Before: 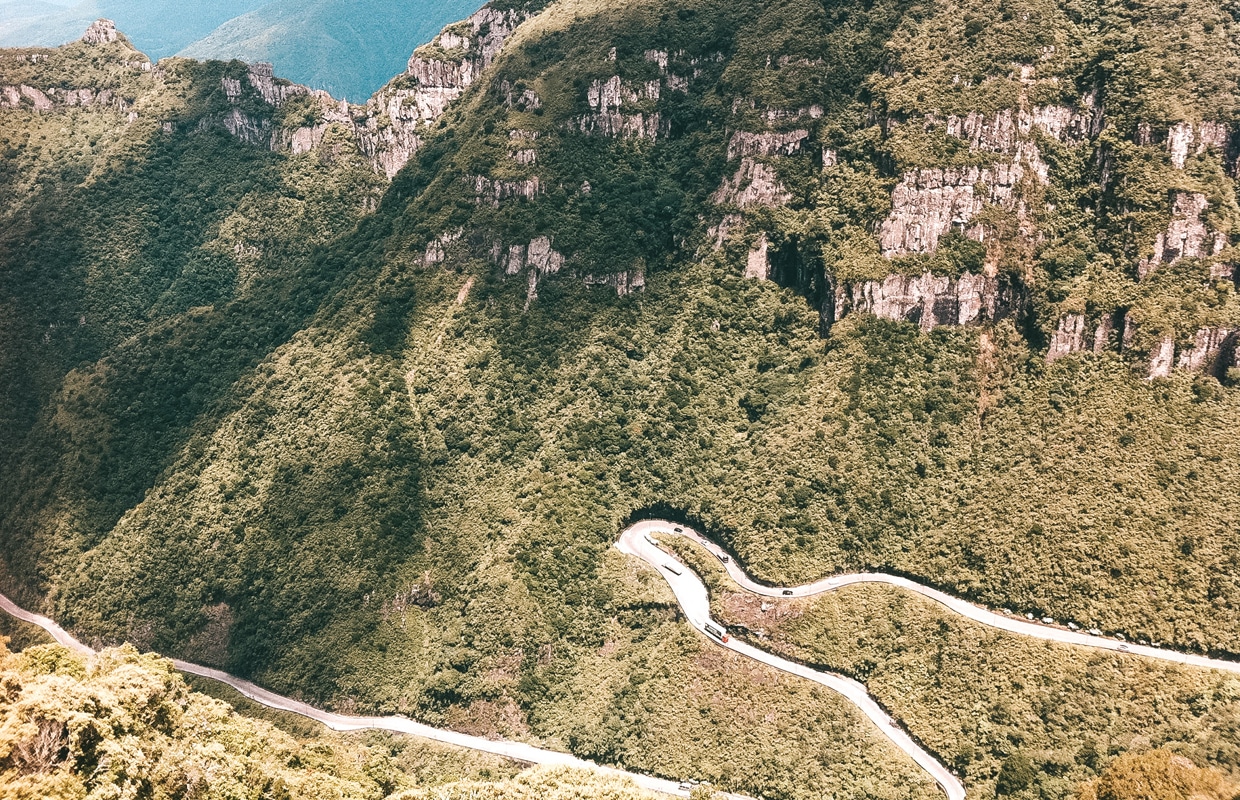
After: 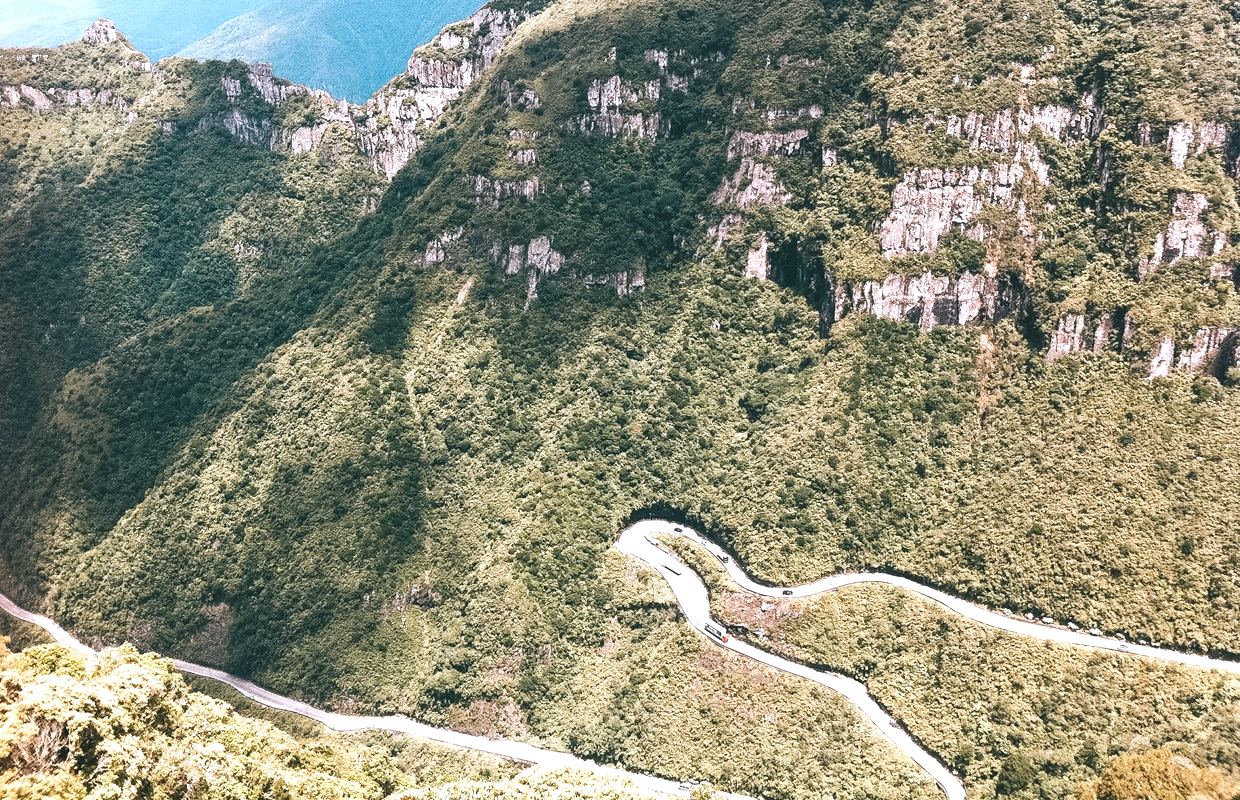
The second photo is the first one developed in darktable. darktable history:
white balance: red 0.954, blue 1.079
exposure: exposure 0.426 EV, compensate highlight preservation false
